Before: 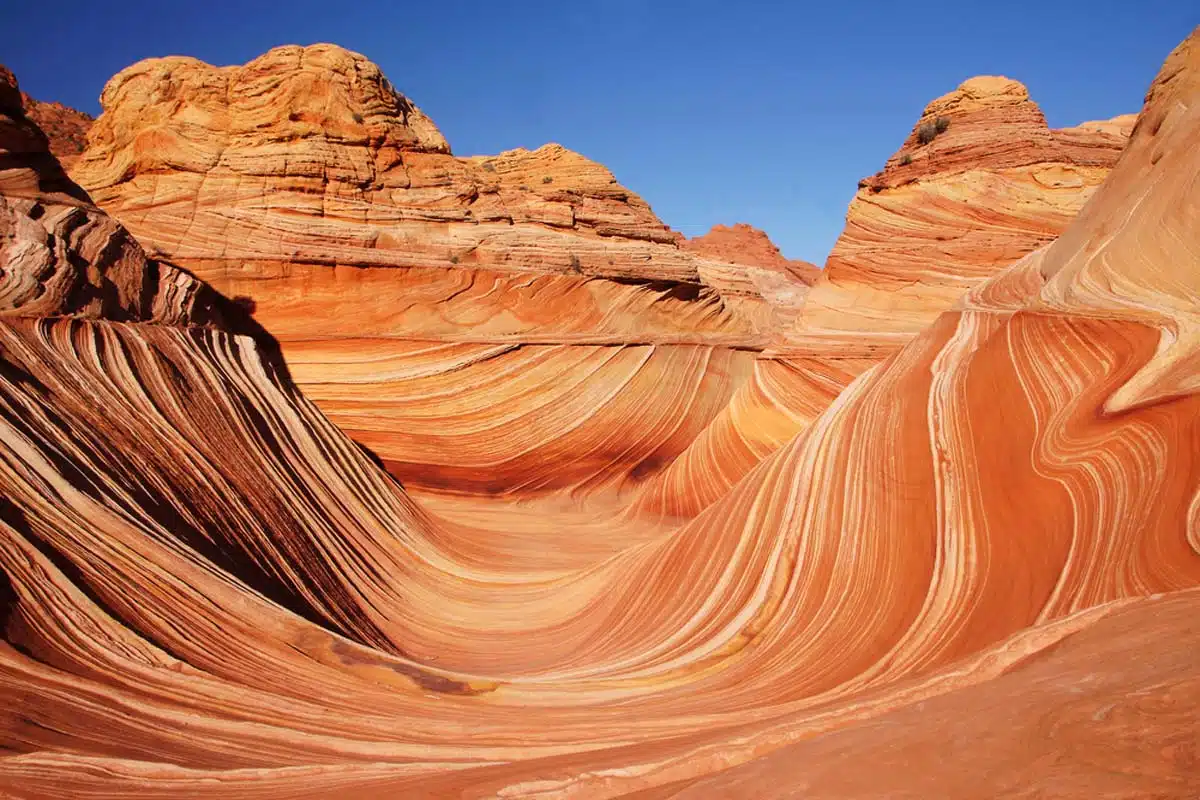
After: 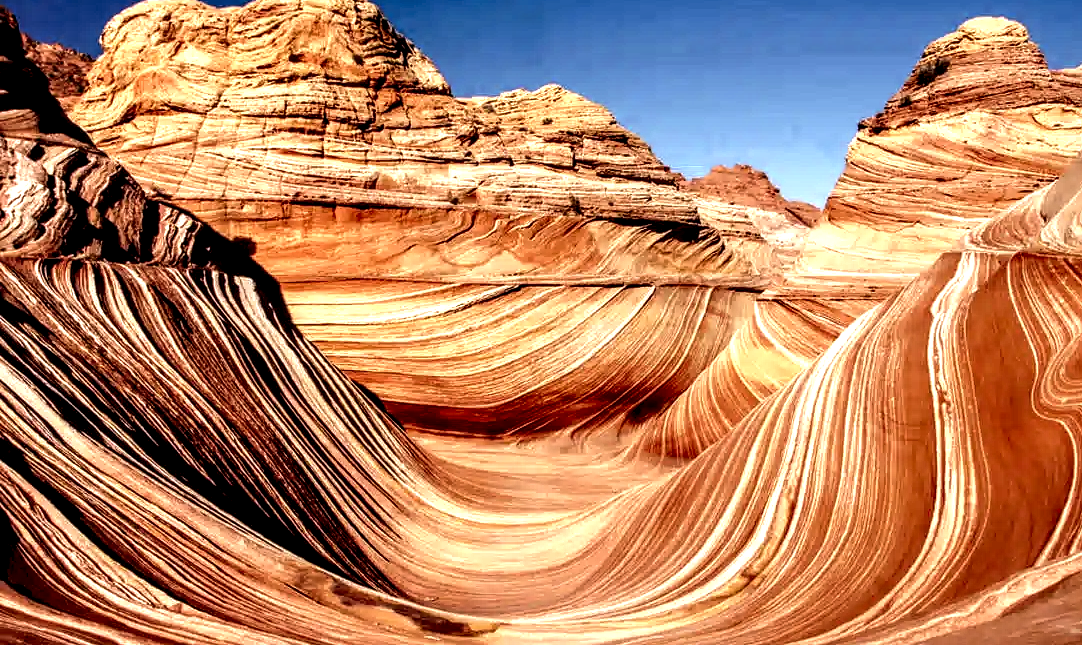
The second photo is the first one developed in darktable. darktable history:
crop: top 7.432%, right 9.756%, bottom 11.901%
local contrast: highlights 116%, shadows 42%, detail 291%
